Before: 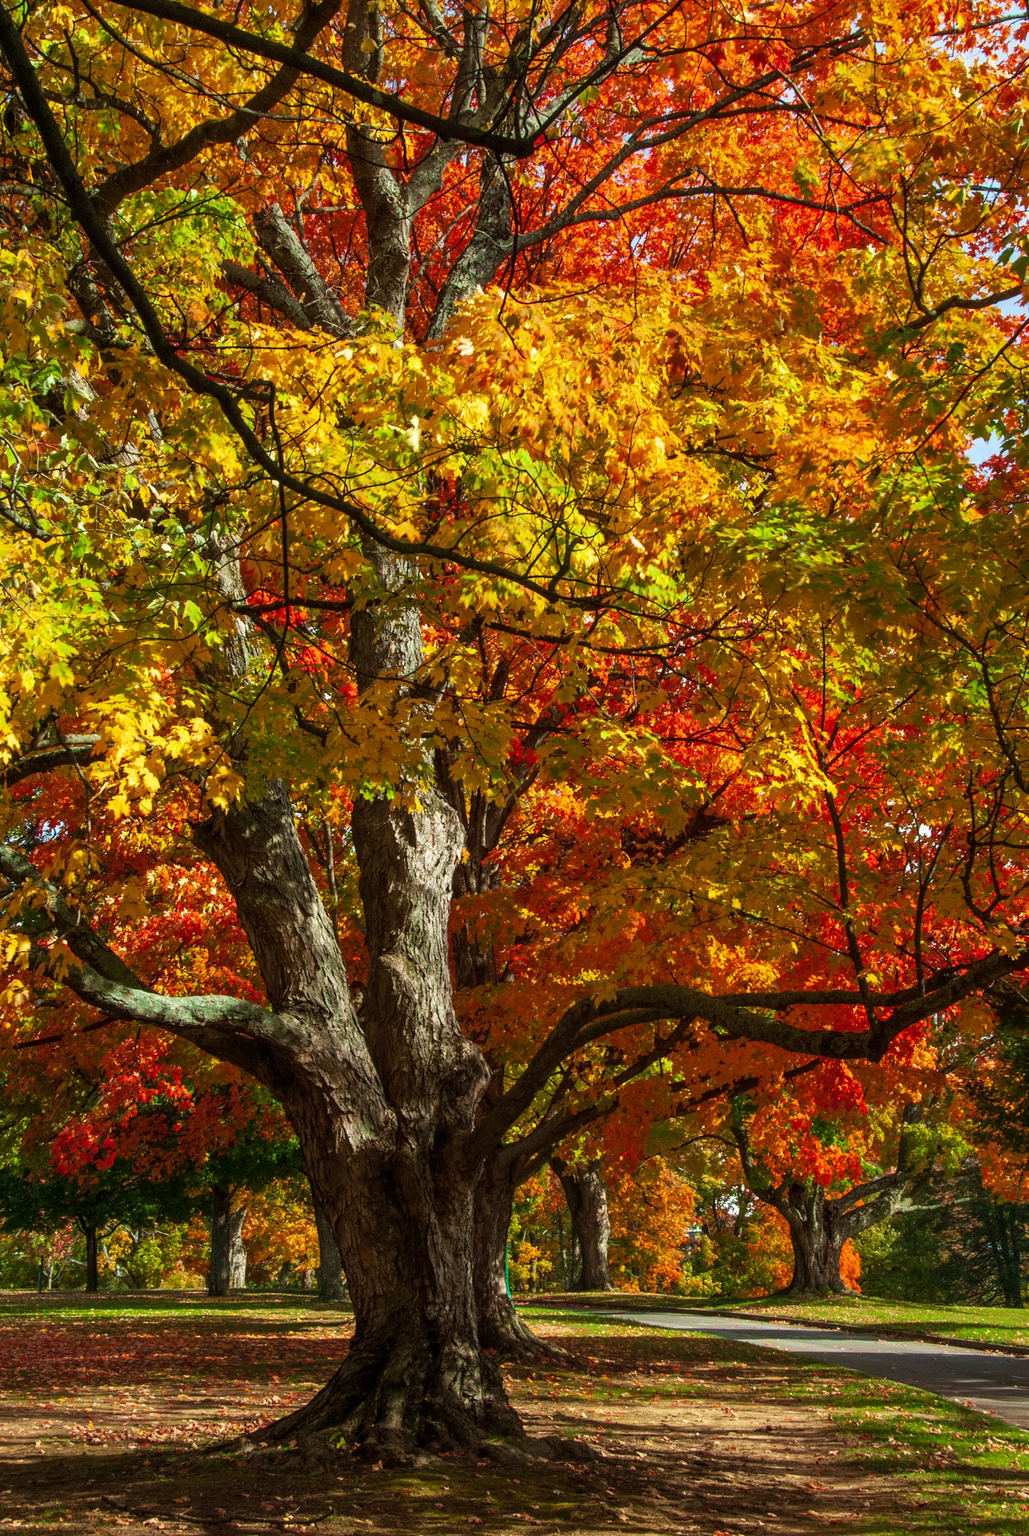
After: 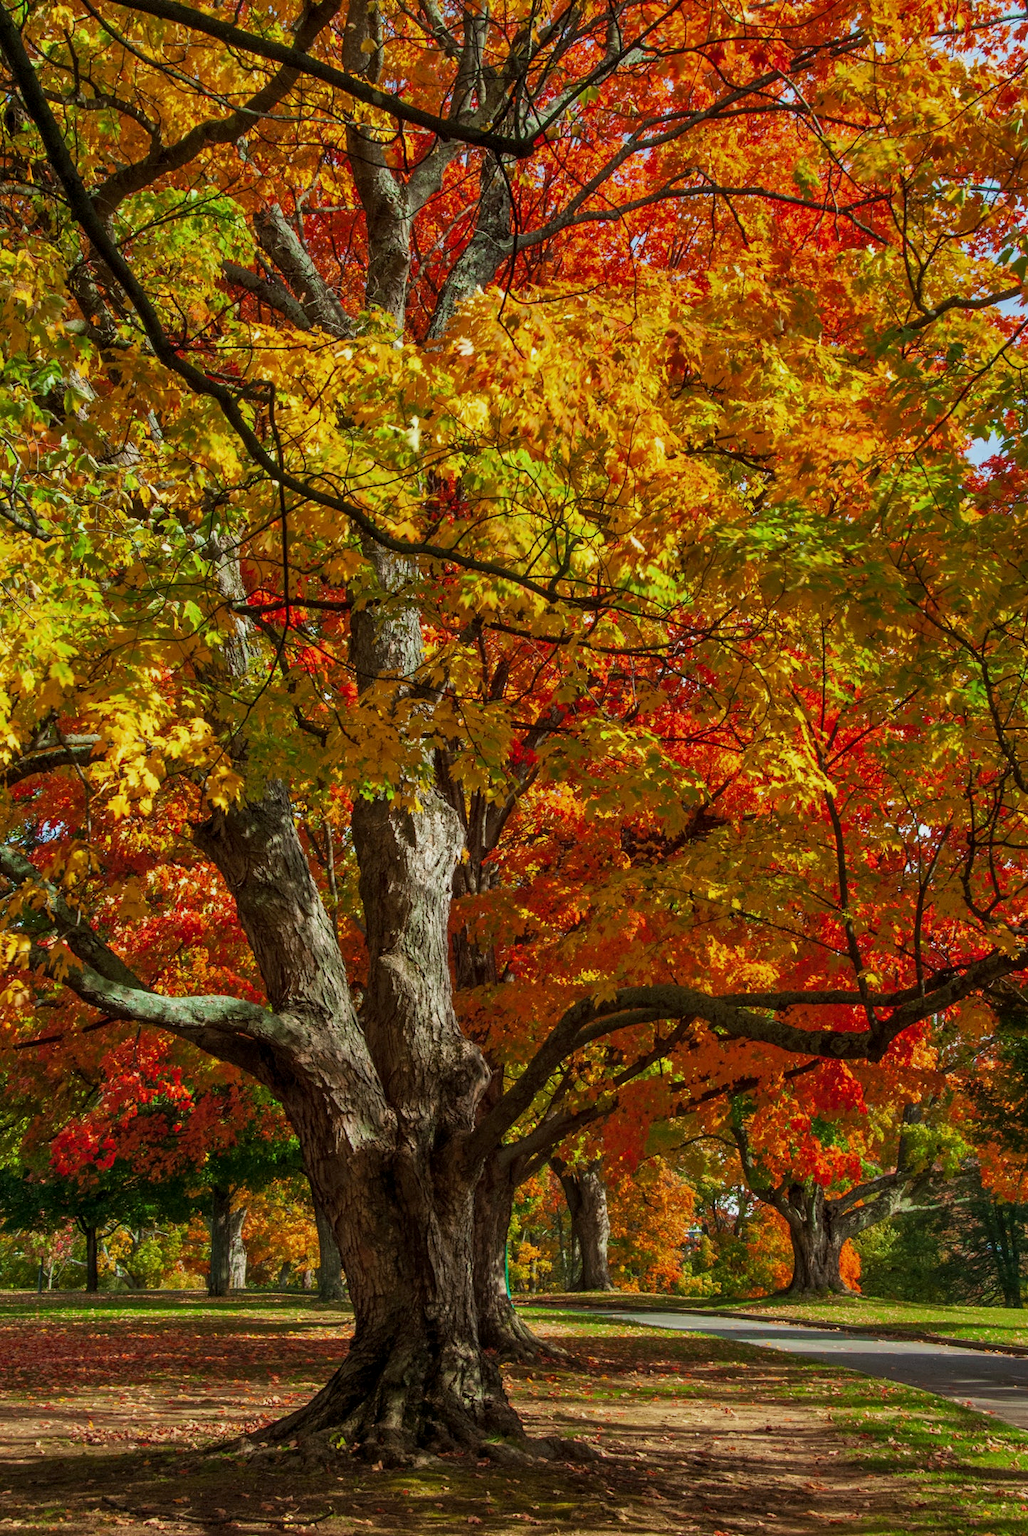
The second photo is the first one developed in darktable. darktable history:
contrast equalizer: octaves 7, y [[0.6 ×6], [0.55 ×6], [0 ×6], [0 ×6], [0 ×6]], mix 0.15
tone equalizer: -8 EV 0.25 EV, -7 EV 0.417 EV, -6 EV 0.417 EV, -5 EV 0.25 EV, -3 EV -0.25 EV, -2 EV -0.417 EV, -1 EV -0.417 EV, +0 EV -0.25 EV, edges refinement/feathering 500, mask exposure compensation -1.57 EV, preserve details guided filter
